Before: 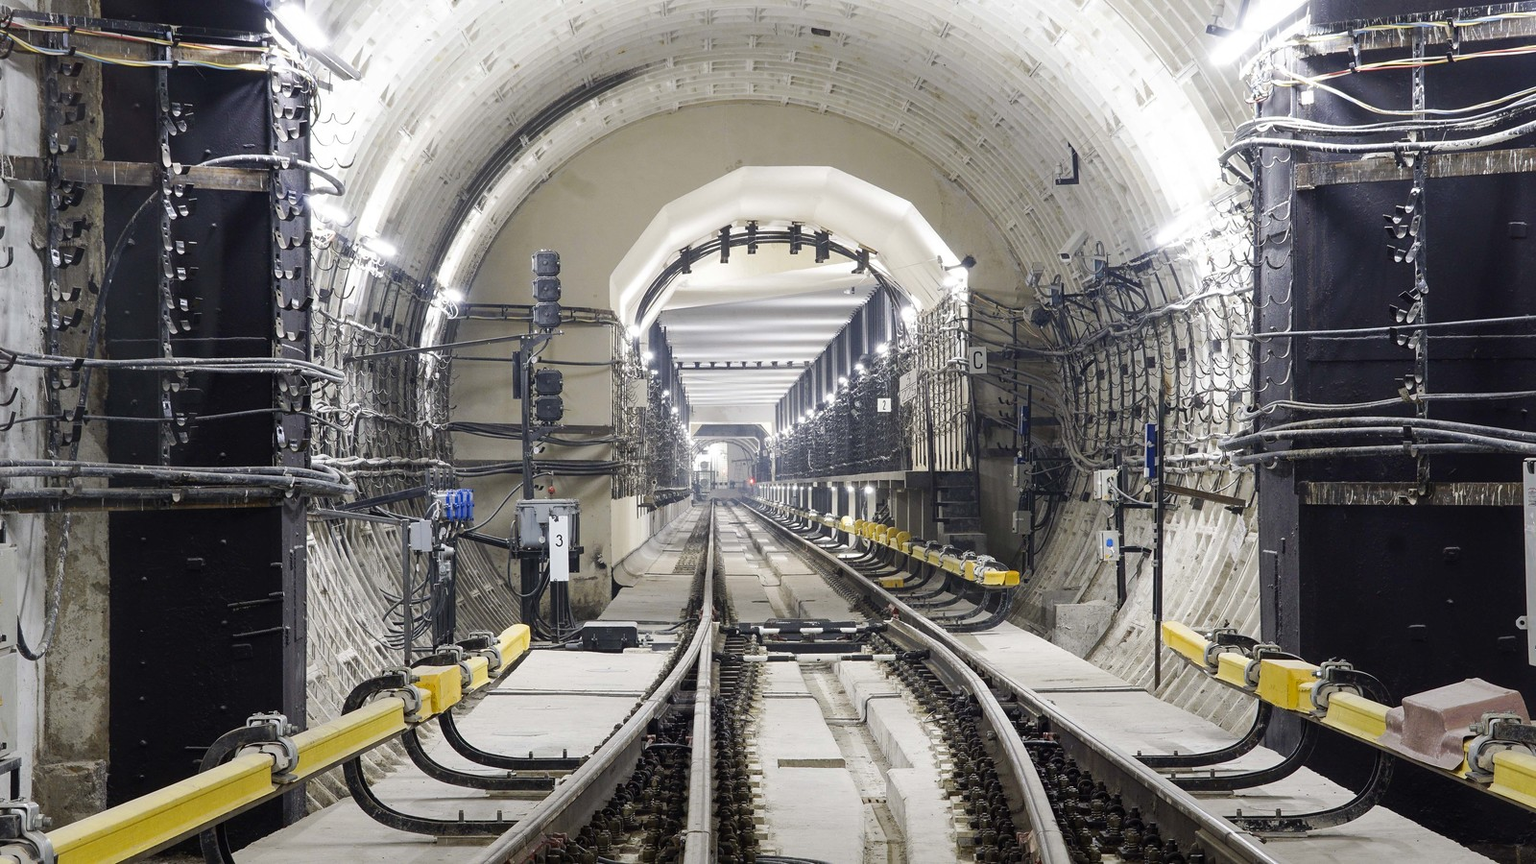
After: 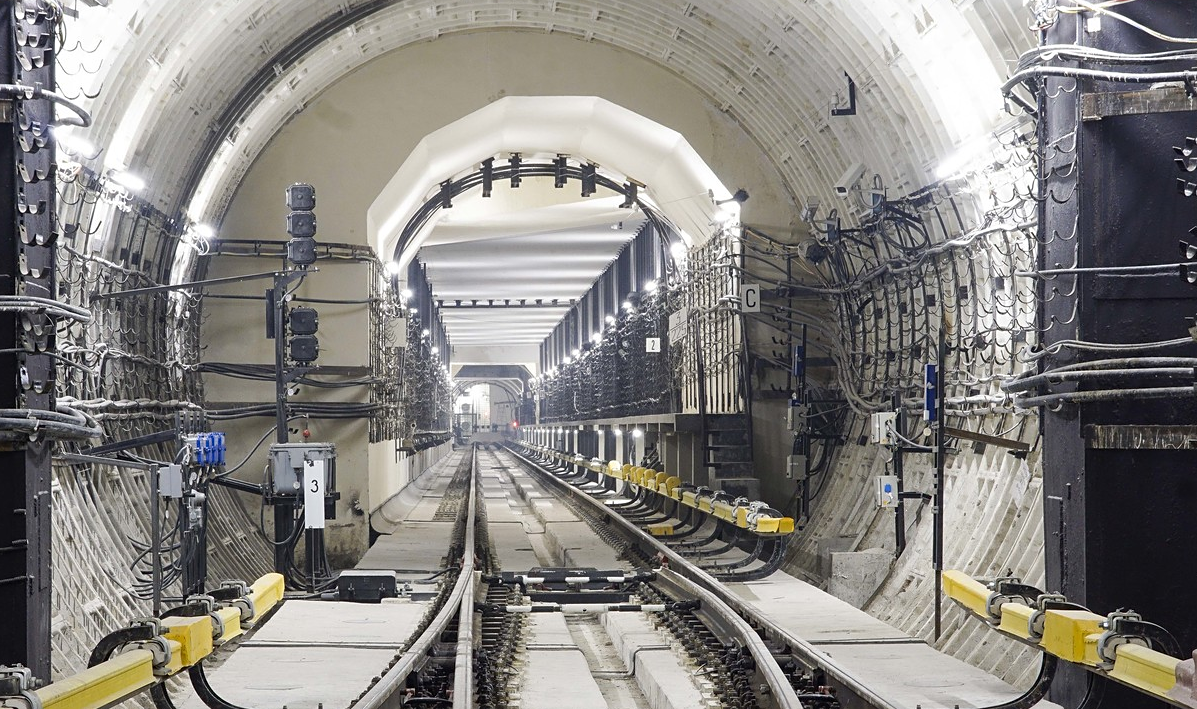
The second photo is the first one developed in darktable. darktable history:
sharpen: amount 0.2
crop: left 16.768%, top 8.653%, right 8.362%, bottom 12.485%
